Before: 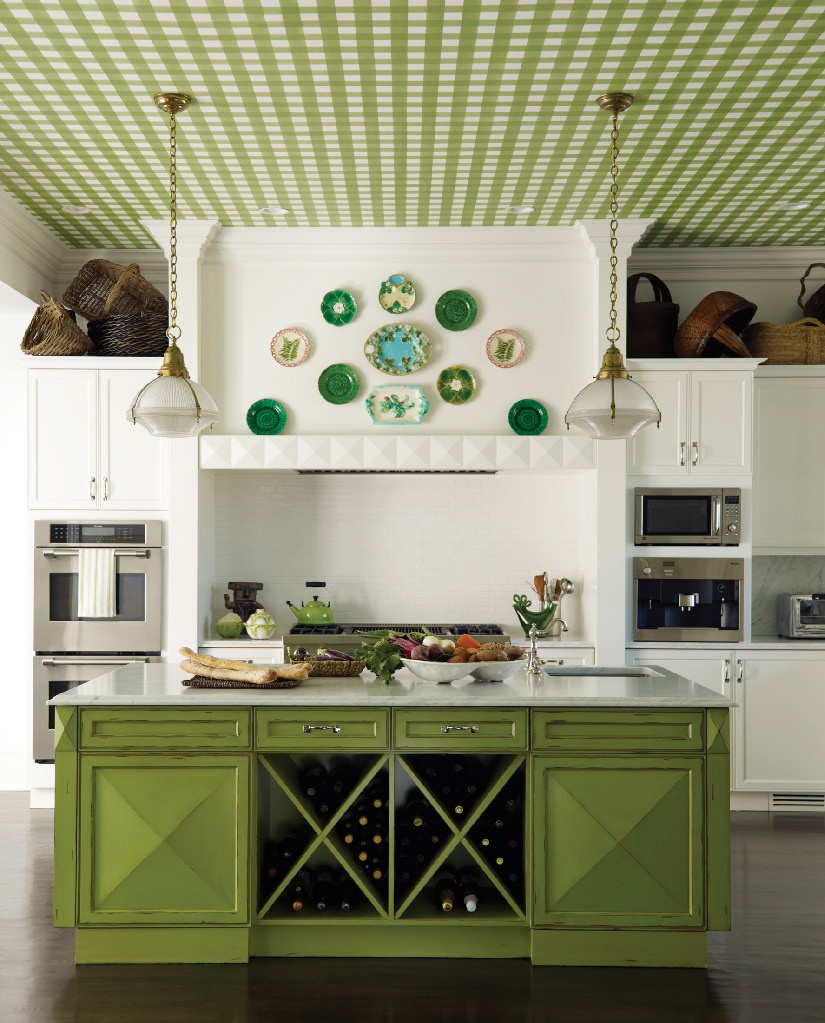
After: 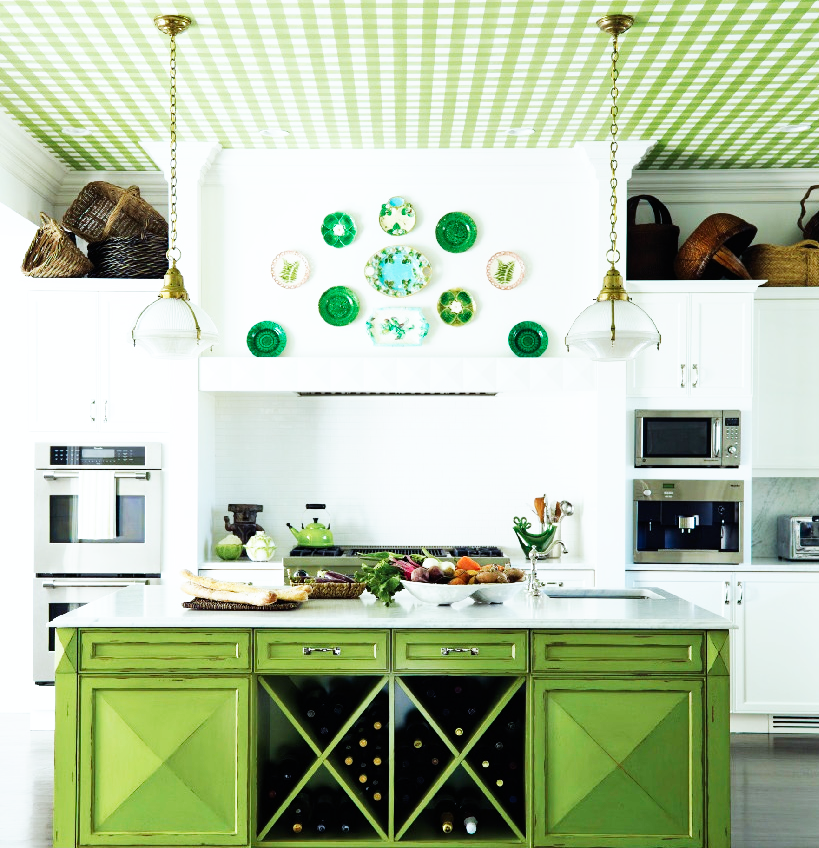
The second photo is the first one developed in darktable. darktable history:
color calibration: illuminant F (fluorescent), F source F9 (Cool White Deluxe 4150 K) – high CRI, x 0.374, y 0.373, temperature 4158.34 K
crop: top 7.625%, bottom 8.027%
base curve: curves: ch0 [(0, 0) (0.007, 0.004) (0.027, 0.03) (0.046, 0.07) (0.207, 0.54) (0.442, 0.872) (0.673, 0.972) (1, 1)], preserve colors none
